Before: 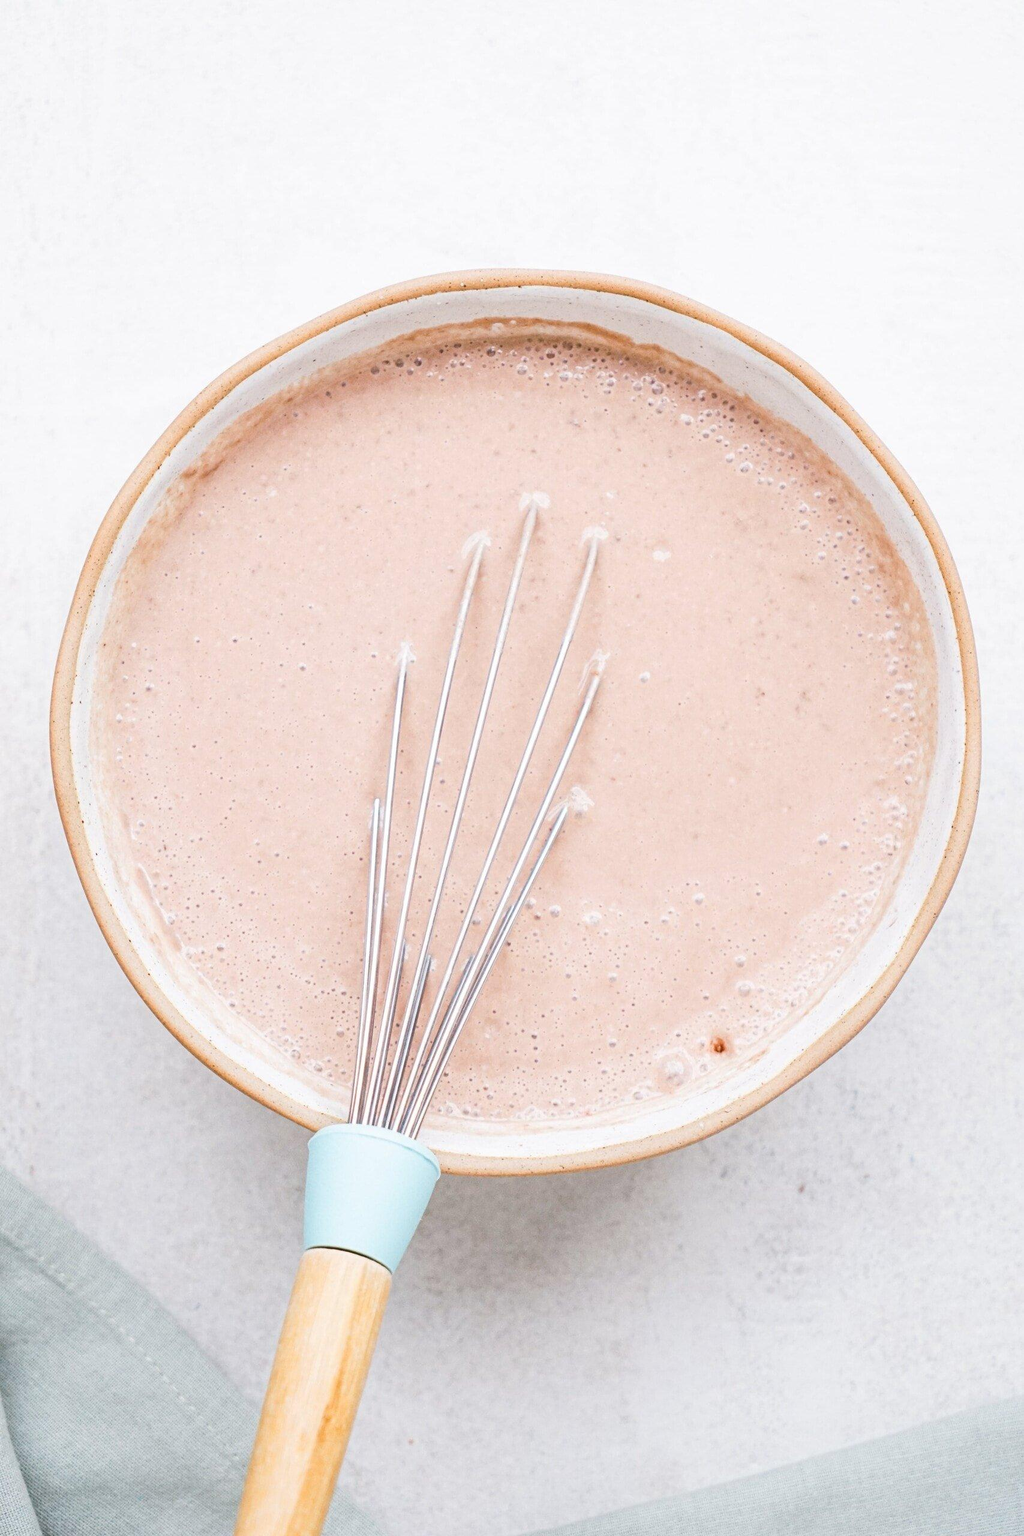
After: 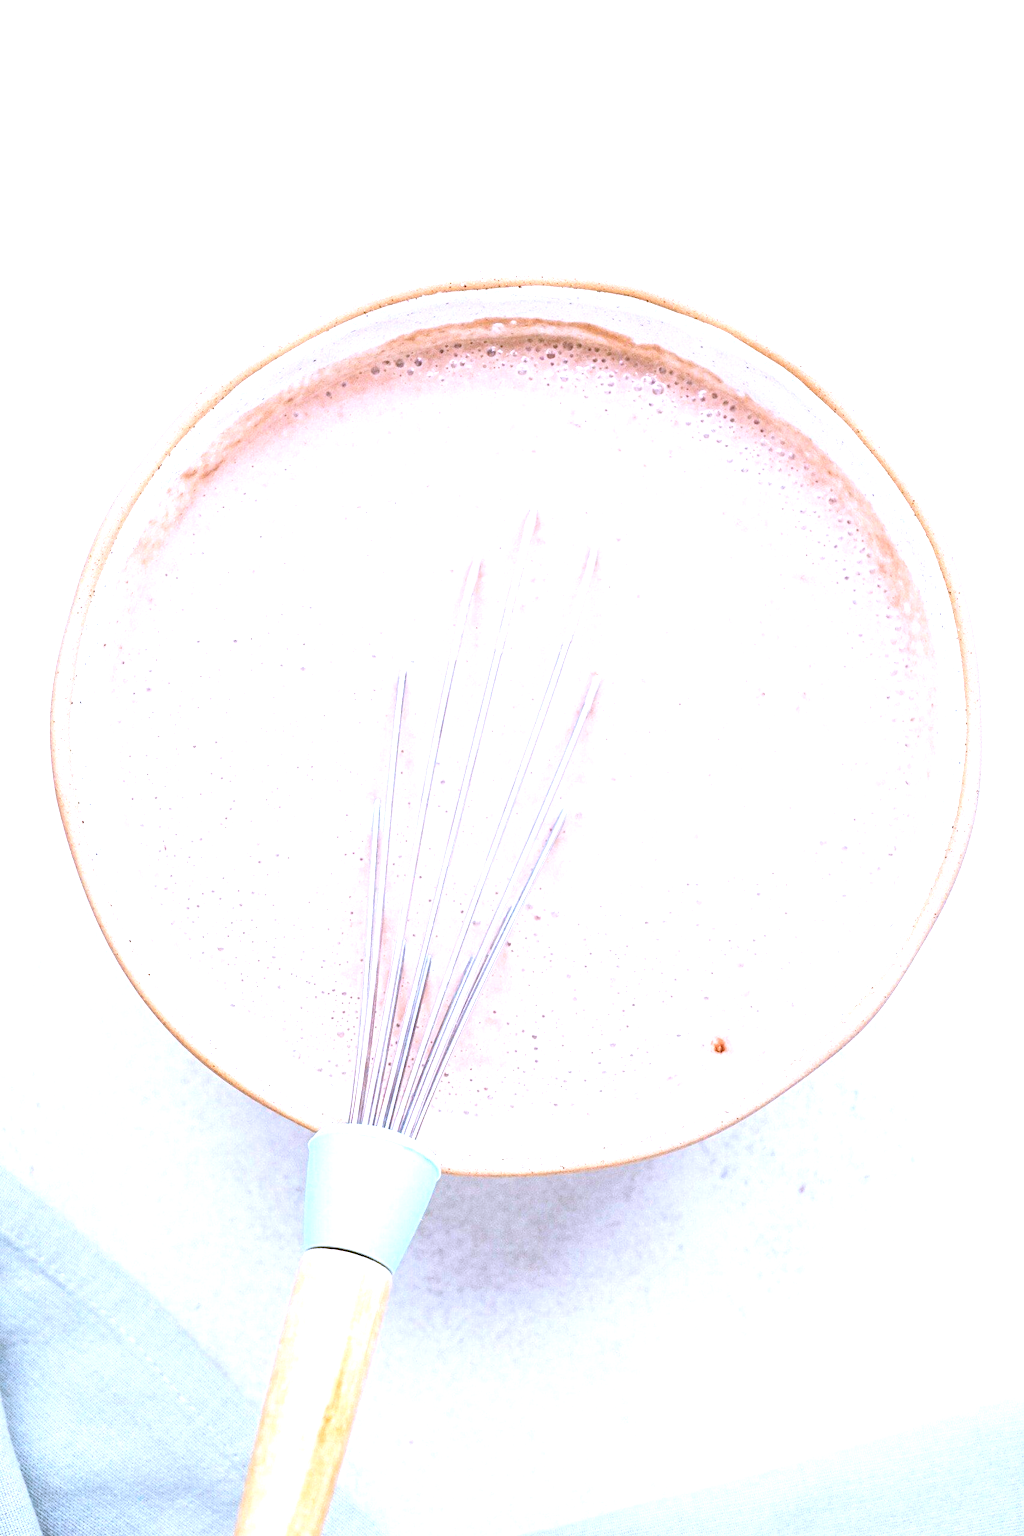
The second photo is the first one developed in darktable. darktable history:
exposure: black level correction 0, exposure 0.7 EV, compensate exposure bias true, compensate highlight preservation false
white balance: red 1.05, blue 1.072
tone equalizer: -8 EV 1 EV, -7 EV 1 EV, -6 EV 1 EV, -5 EV 1 EV, -4 EV 1 EV, -3 EV 0.75 EV, -2 EV 0.5 EV, -1 EV 0.25 EV
color calibration: illuminant F (fluorescent), F source F9 (Cool White Deluxe 4150 K) – high CRI, x 0.374, y 0.373, temperature 4158.34 K
